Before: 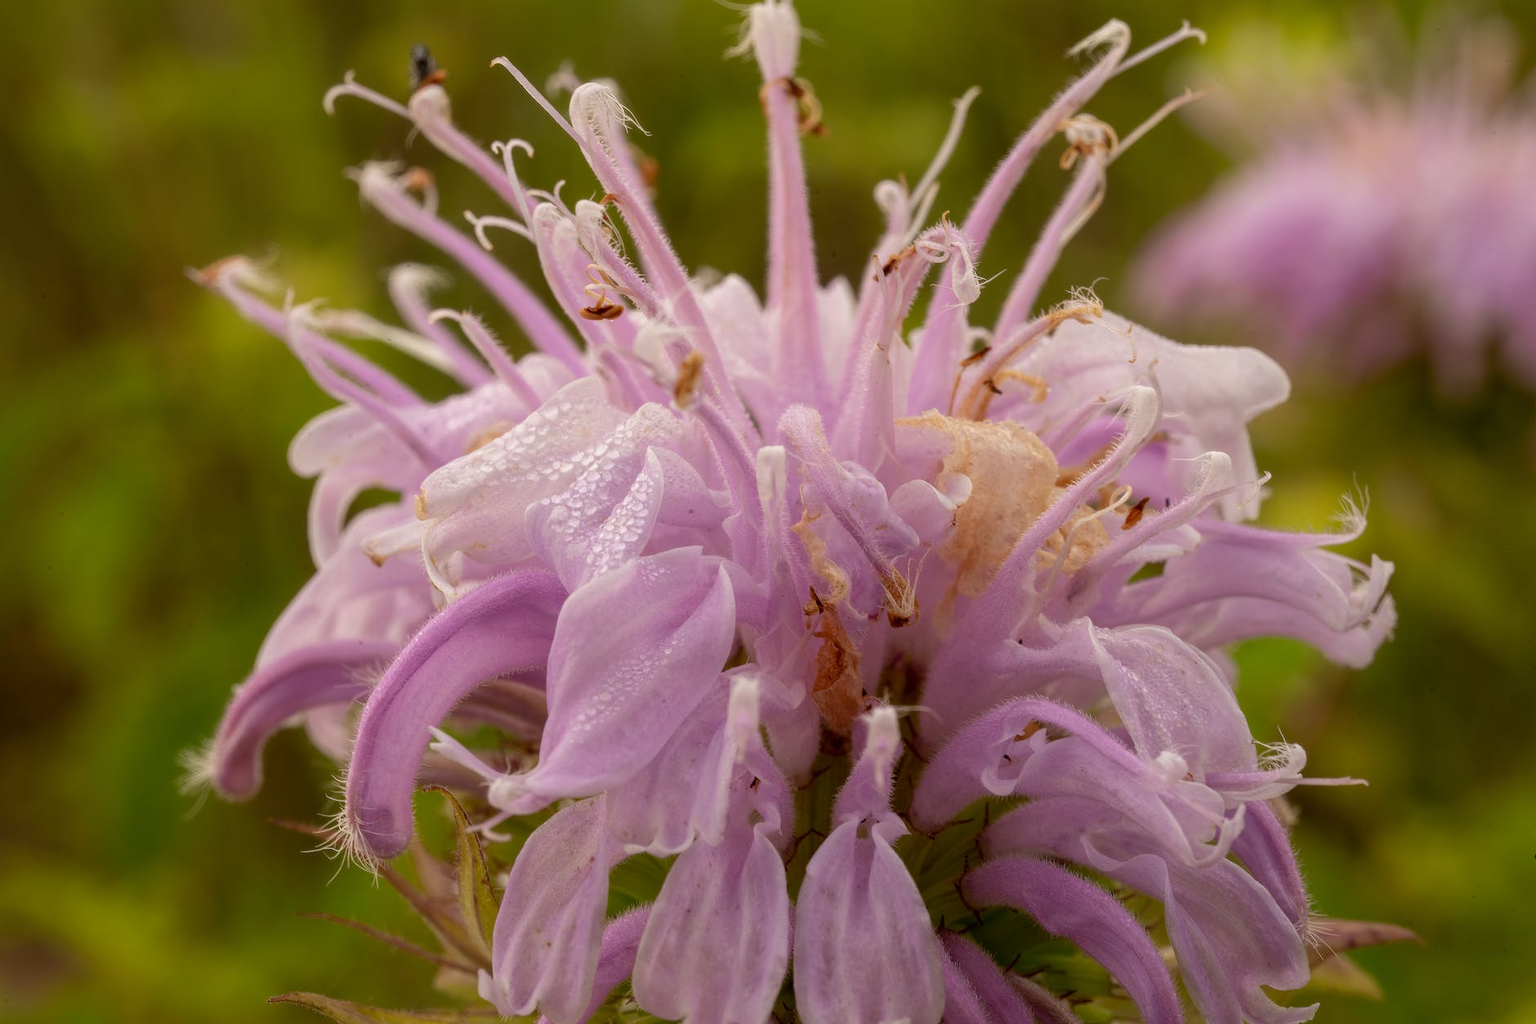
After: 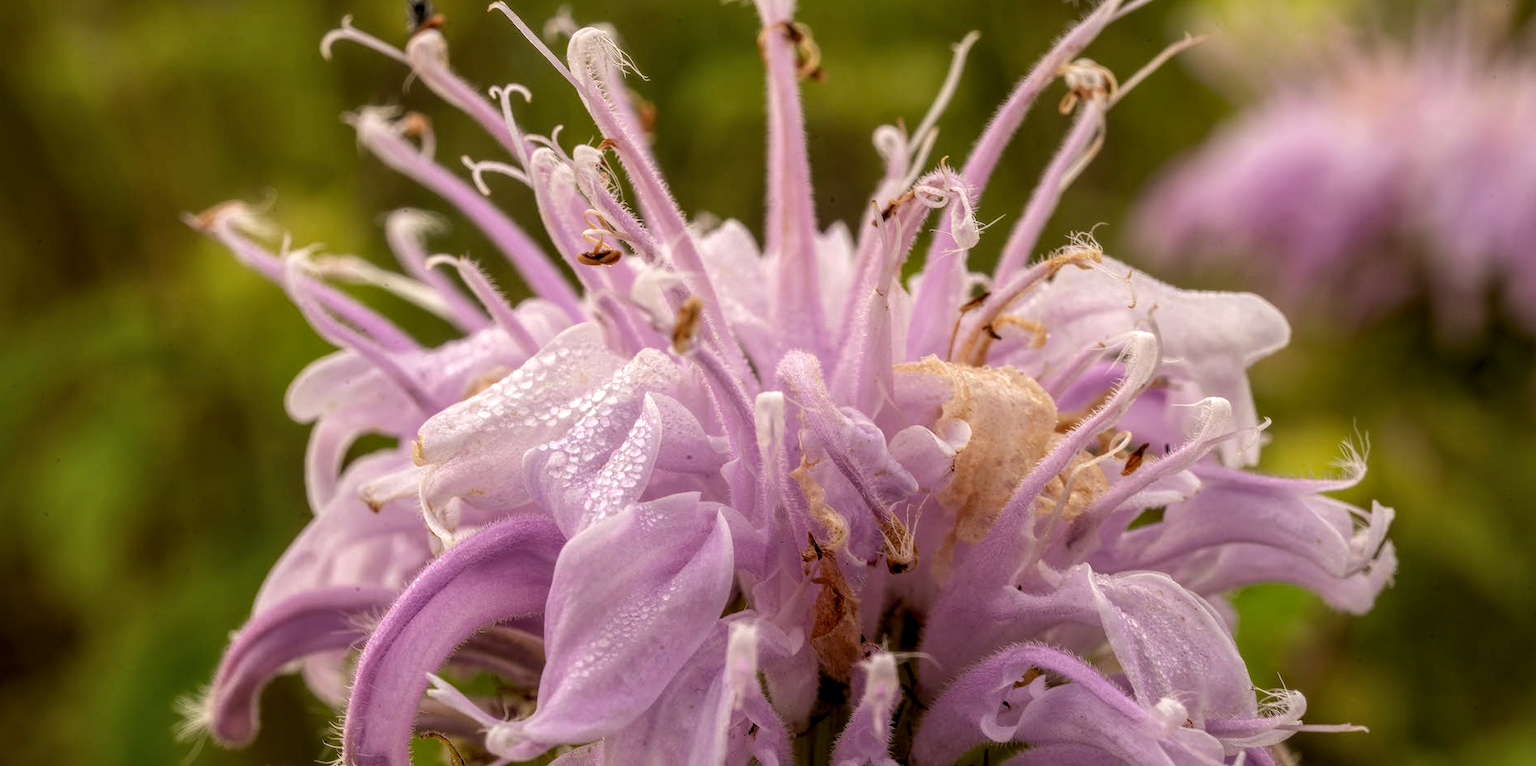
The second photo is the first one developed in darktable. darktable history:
levels: levels [0.062, 0.494, 0.925]
local contrast: highlights 2%, shadows 5%, detail 134%
crop: left 0.311%, top 5.502%, bottom 19.854%
